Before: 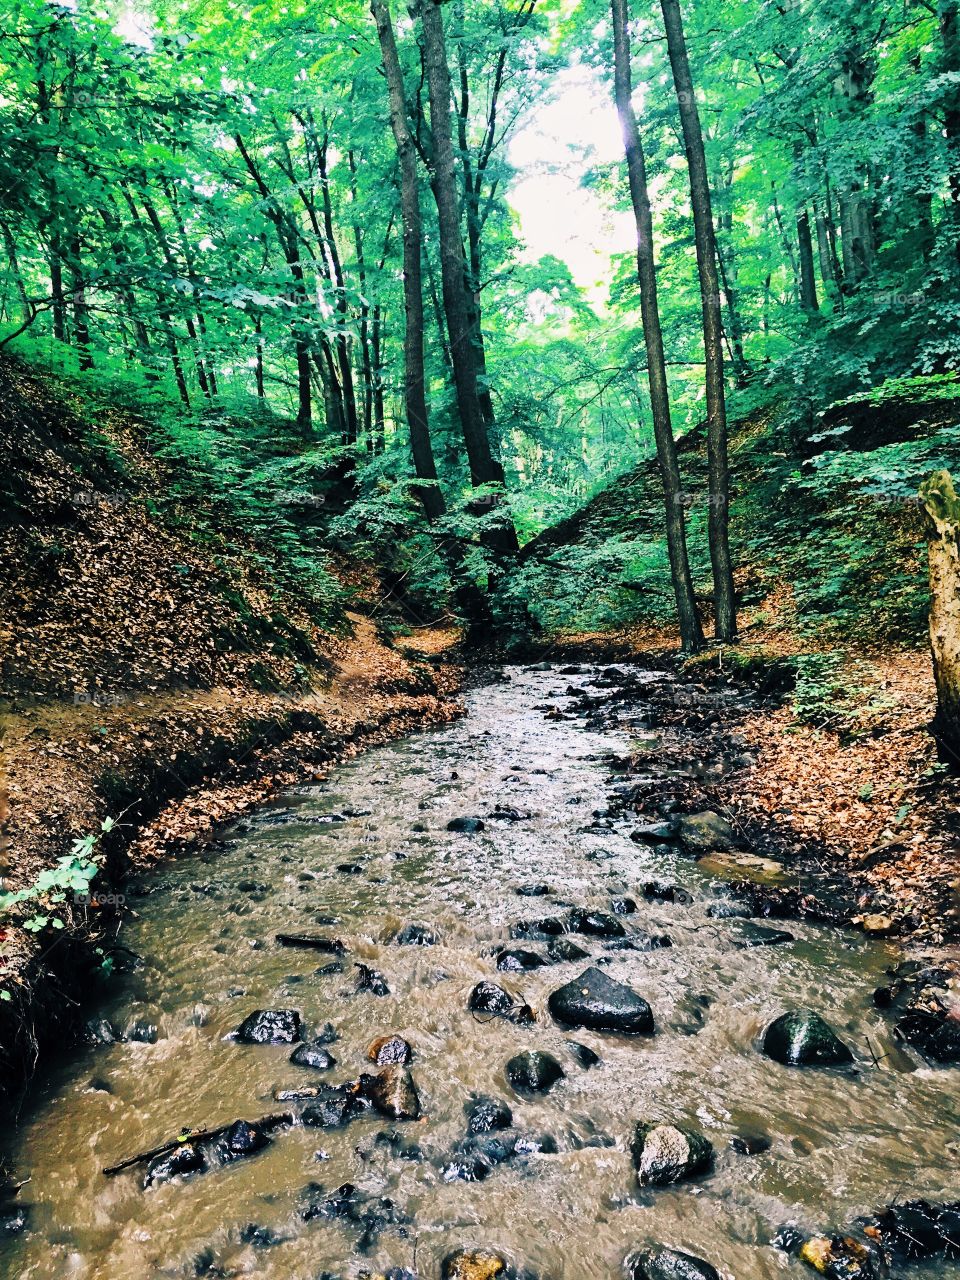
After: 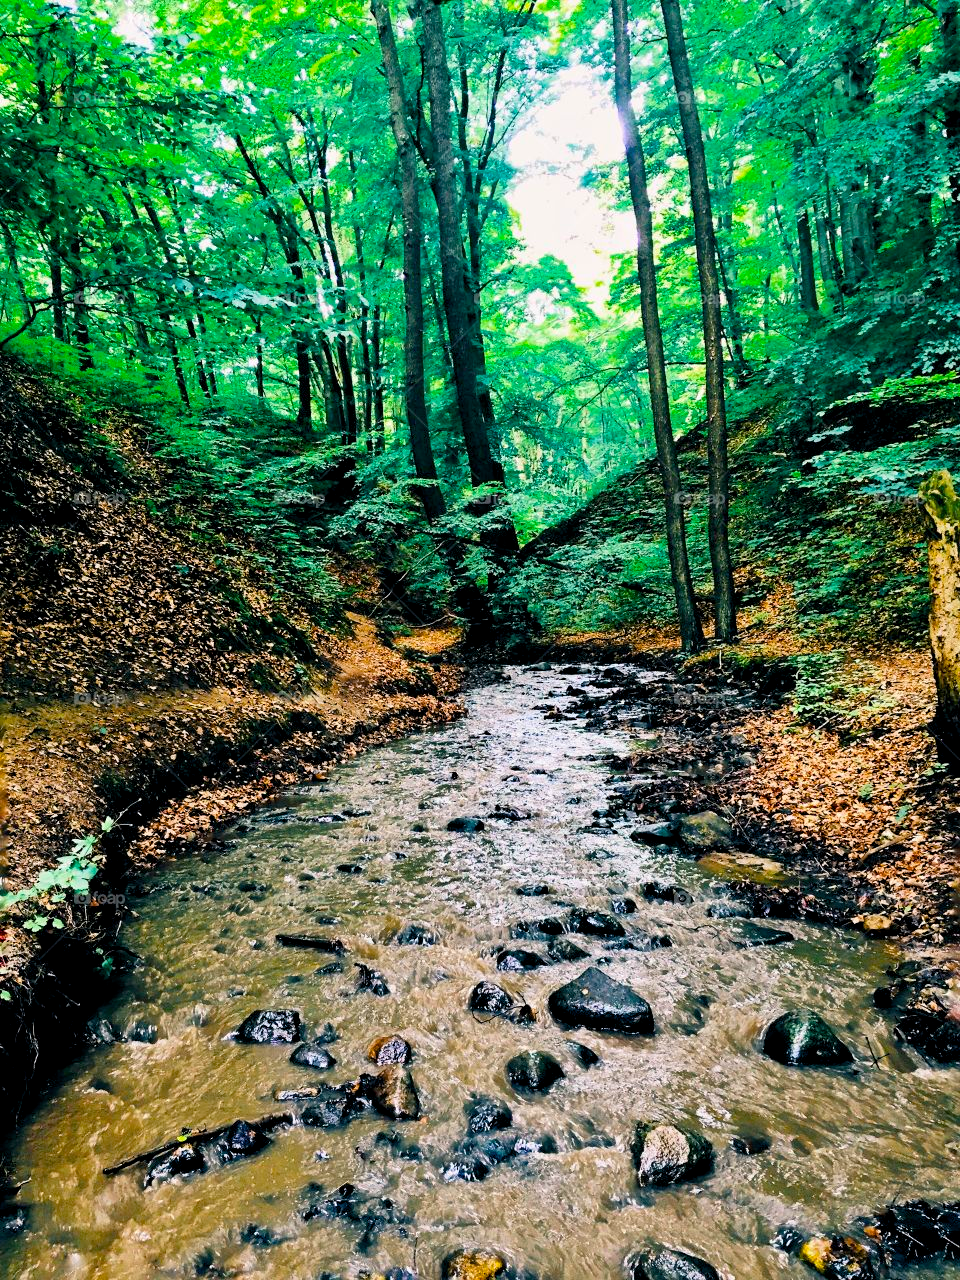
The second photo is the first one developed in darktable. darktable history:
color balance rgb: shadows lift › chroma 0.751%, shadows lift › hue 111.05°, global offset › luminance -0.512%, perceptual saturation grading › global saturation 30.138%, global vibrance 20%
